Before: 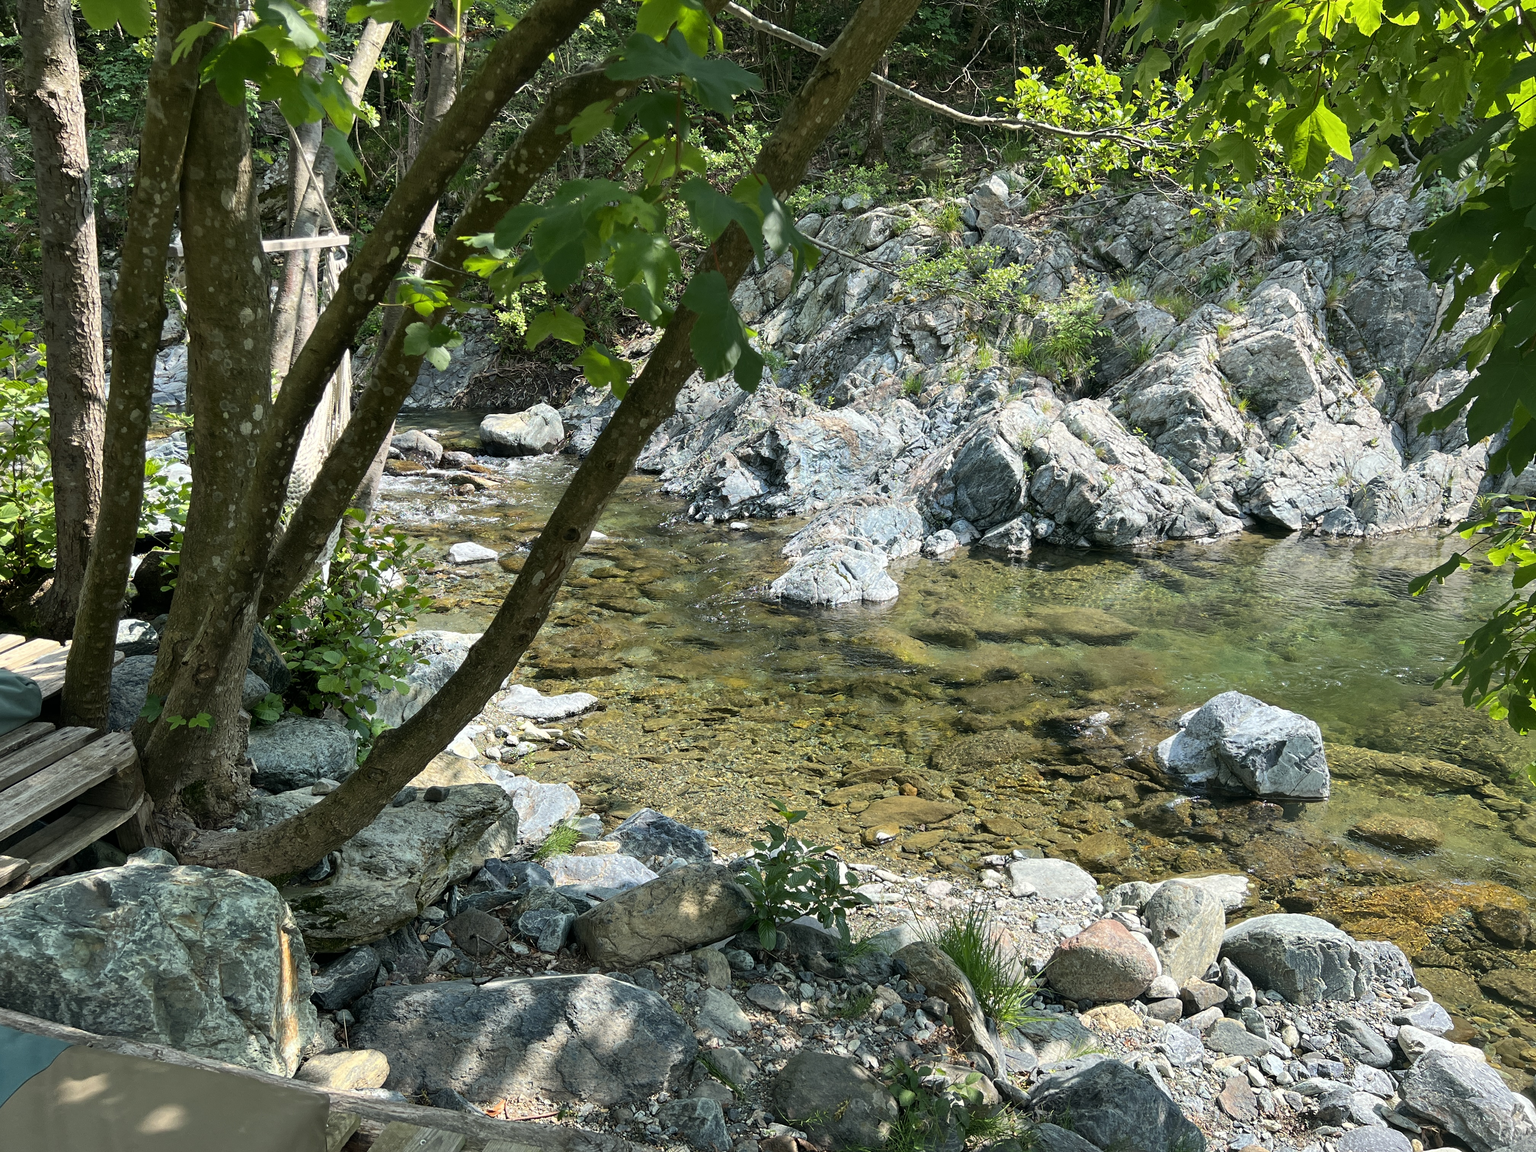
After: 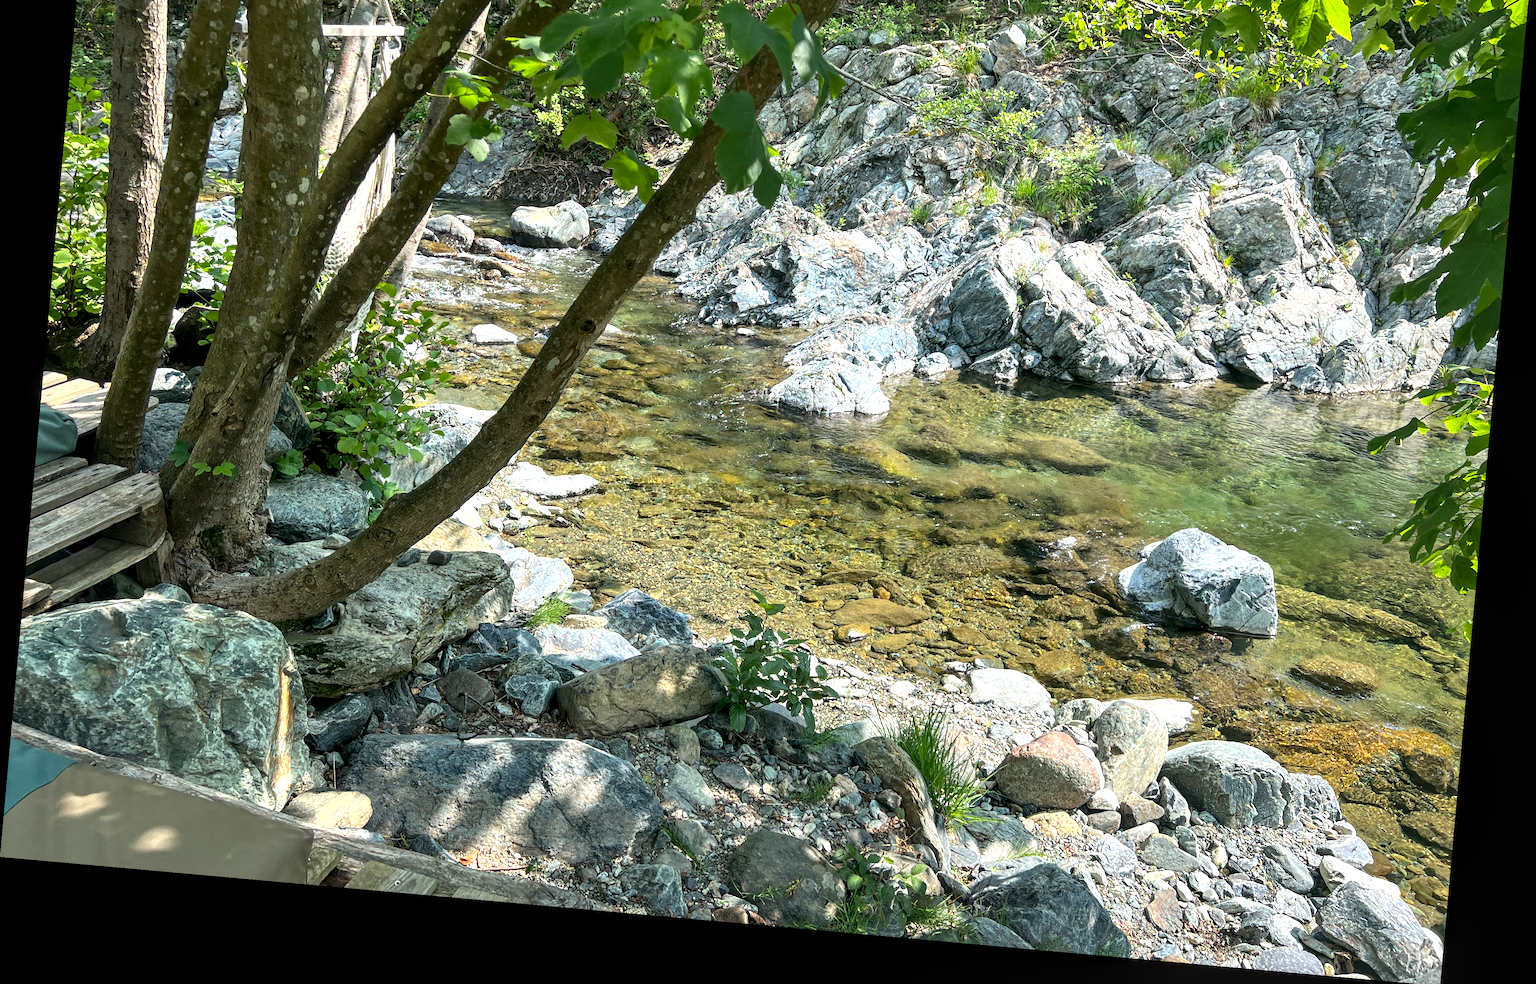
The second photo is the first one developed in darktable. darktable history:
exposure: black level correction 0.001, exposure 0.5 EV, compensate exposure bias true, compensate highlight preservation false
local contrast: on, module defaults
rotate and perspective: rotation 5.12°, automatic cropping off
crop and rotate: top 18.507%
